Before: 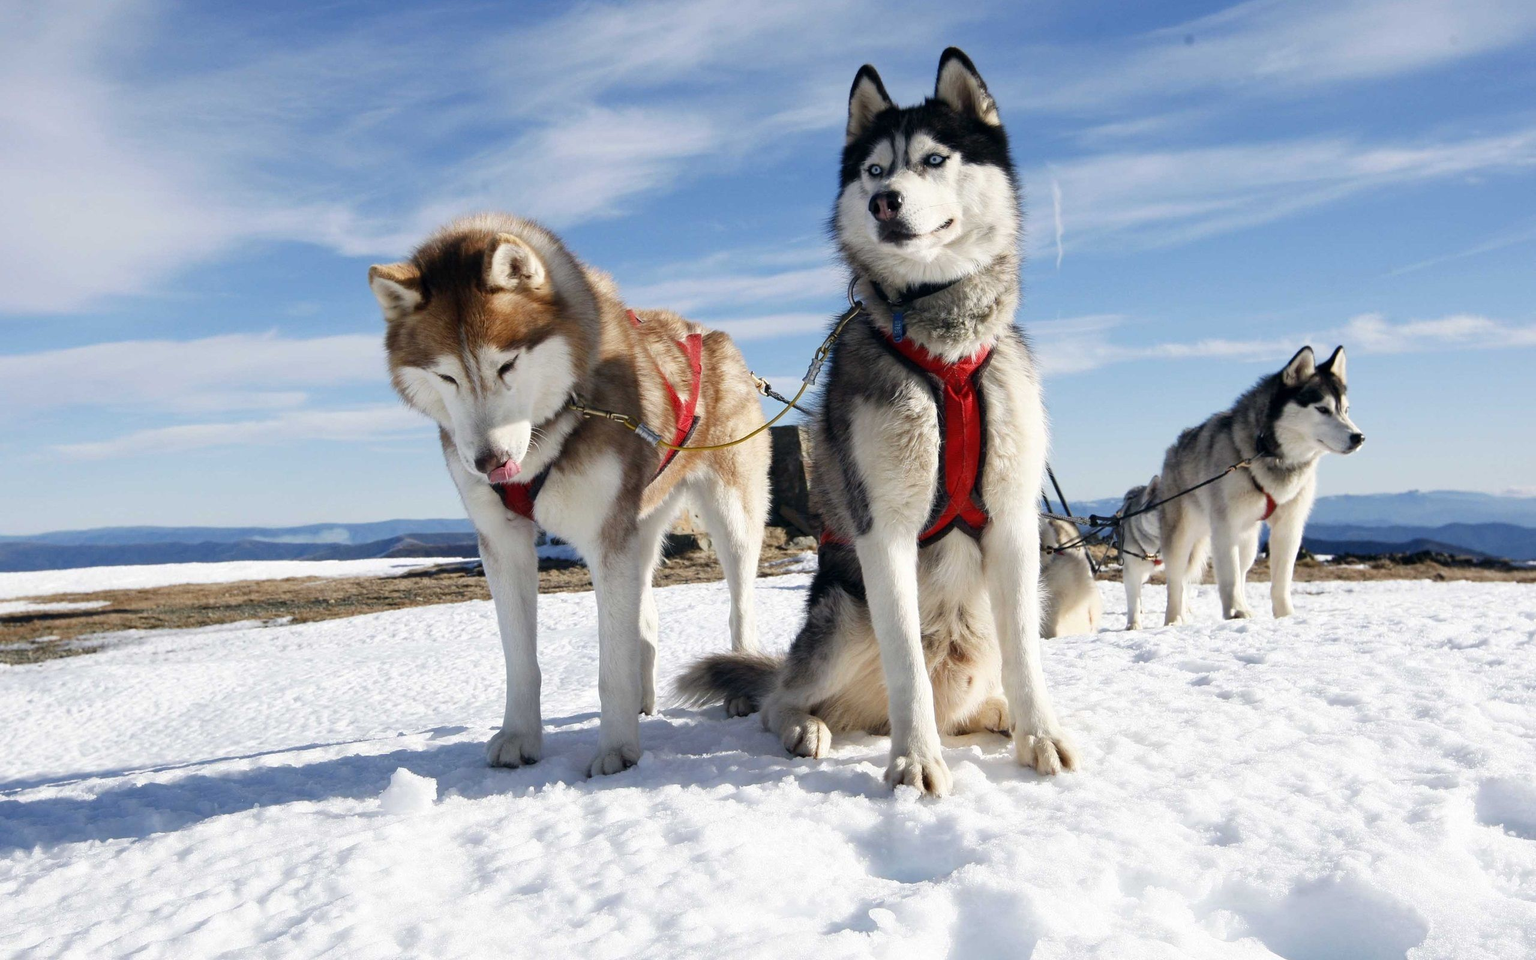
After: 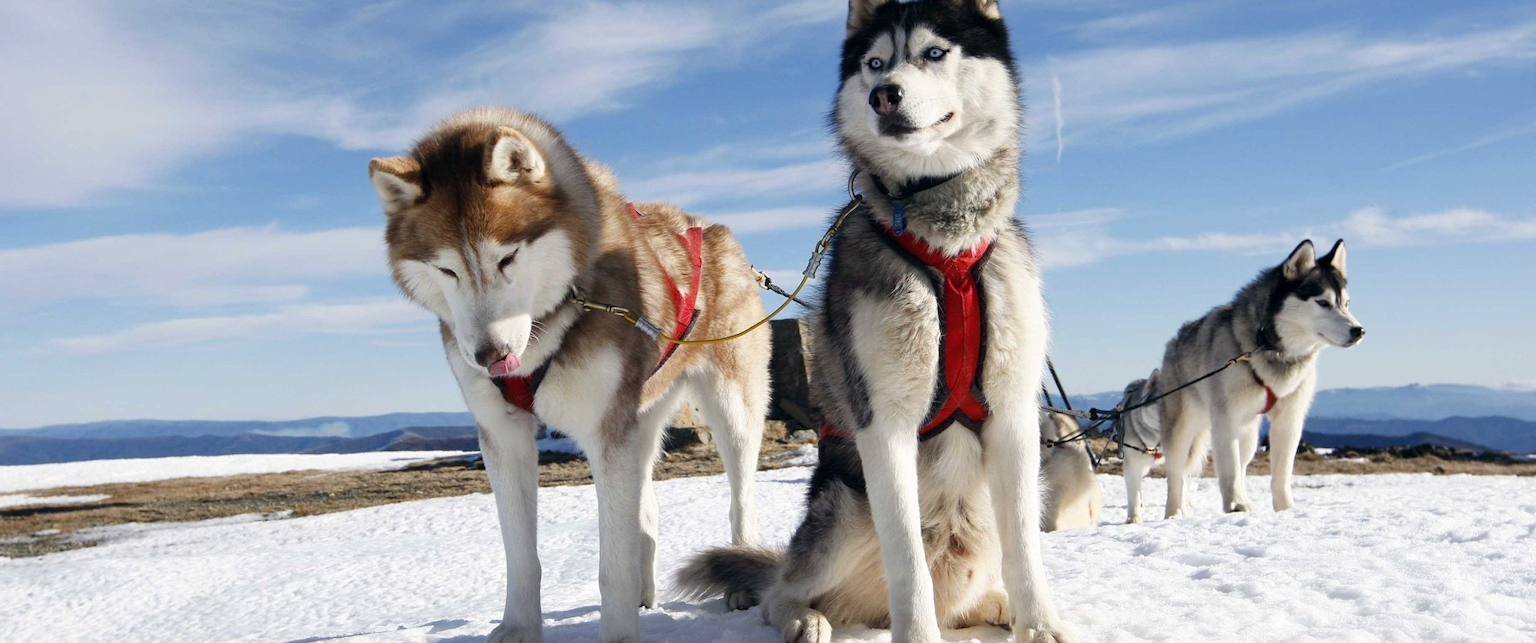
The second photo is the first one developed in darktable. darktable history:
crop: top 11.156%, bottom 21.807%
